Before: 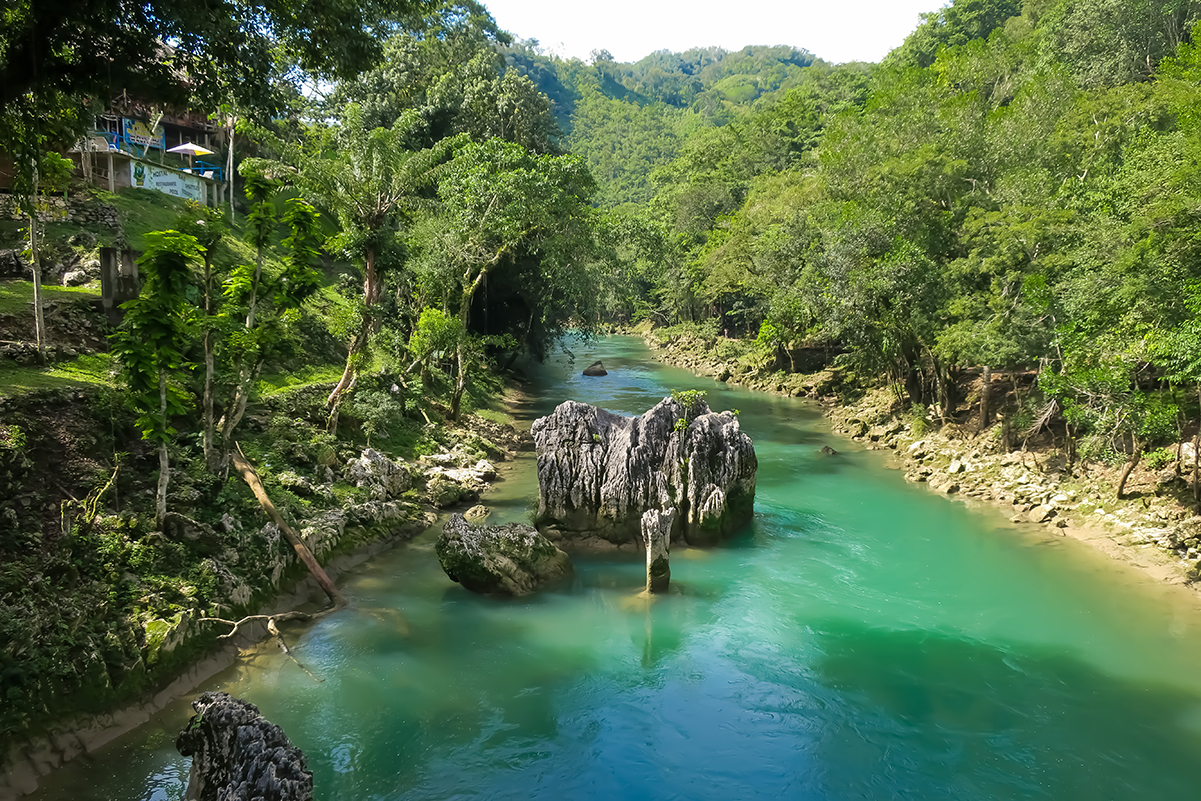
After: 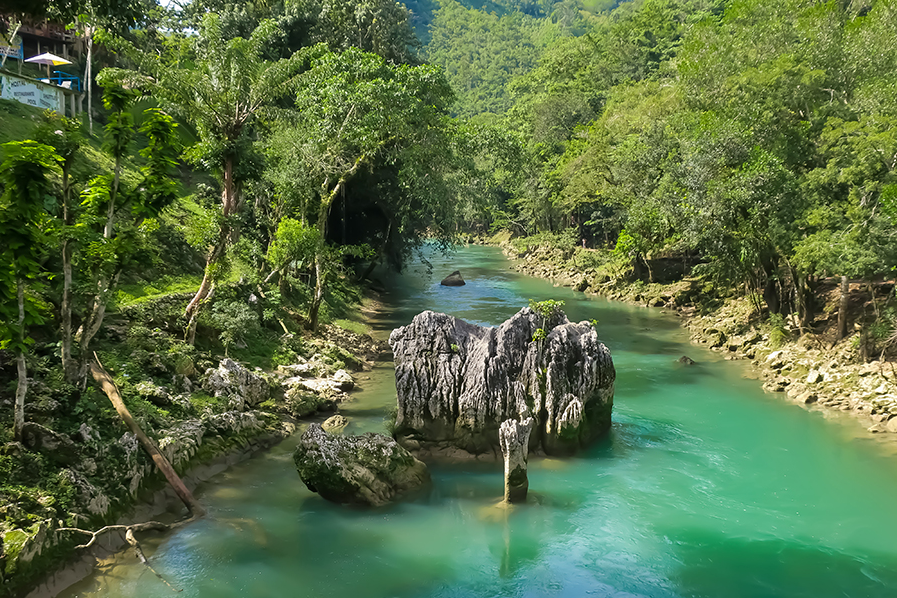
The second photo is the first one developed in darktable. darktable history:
crop and rotate: left 11.831%, top 11.346%, right 13.429%, bottom 13.899%
exposure: black level correction 0.001, compensate highlight preservation false
